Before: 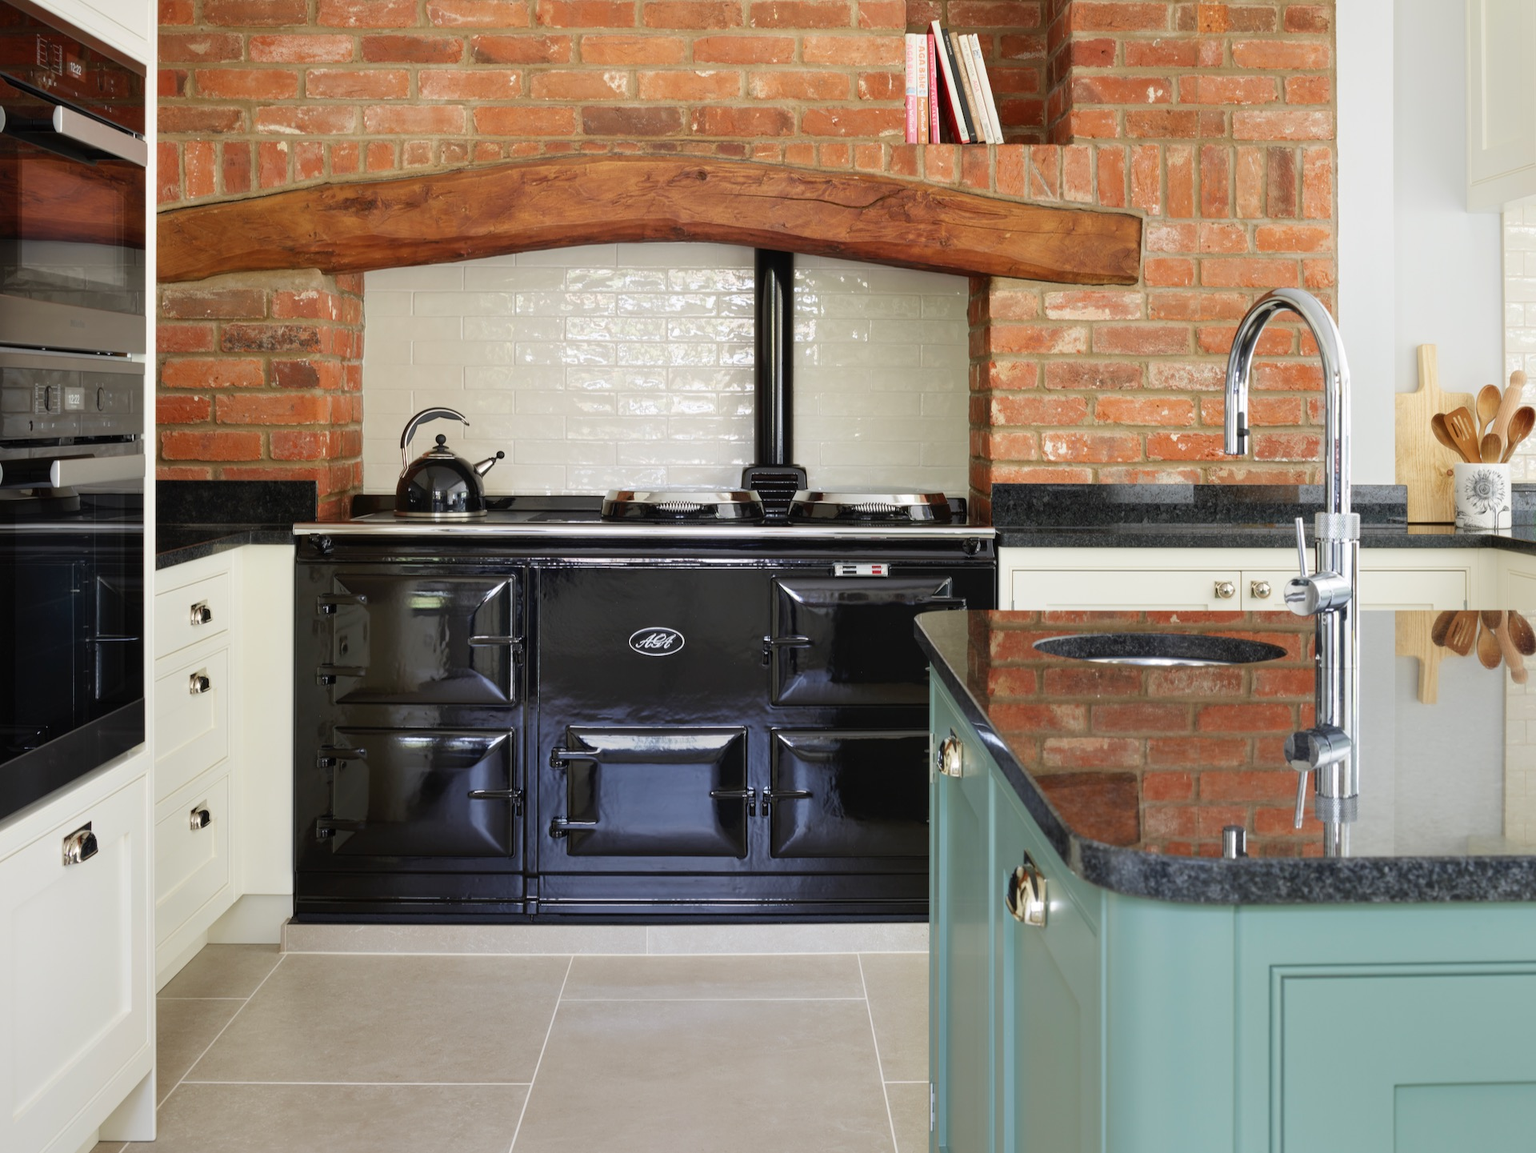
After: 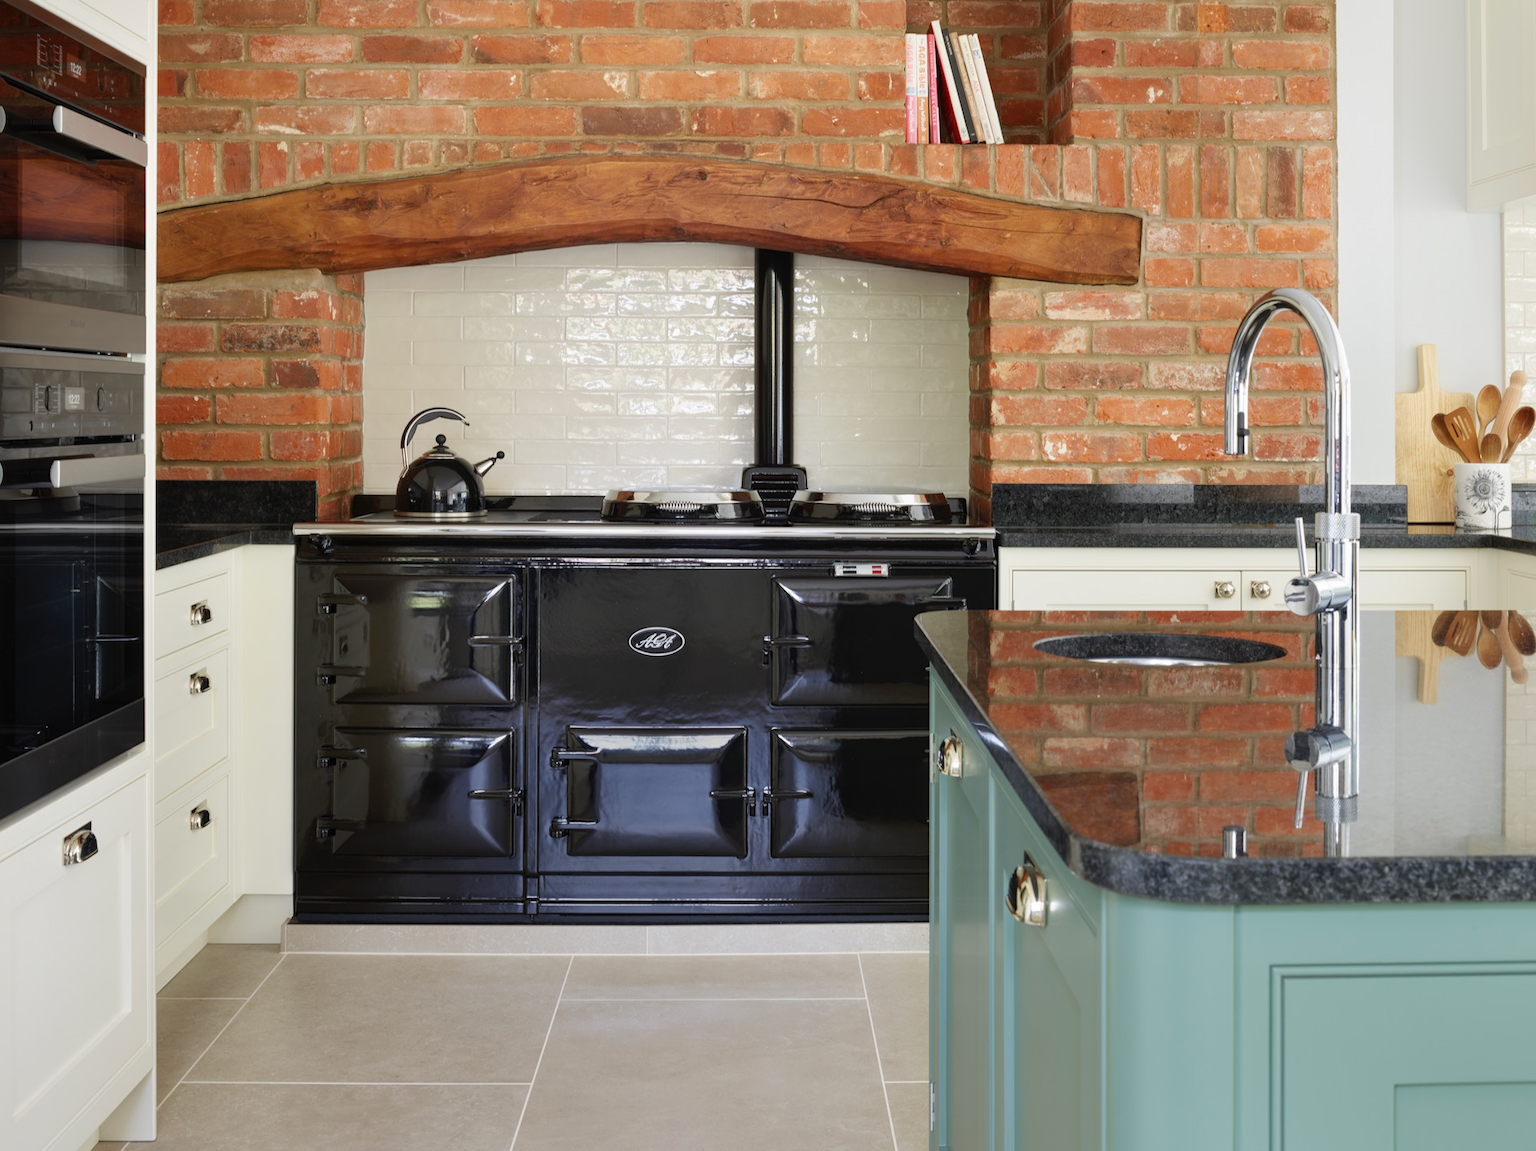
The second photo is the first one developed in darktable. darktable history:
exposure: exposure -0.021 EV, compensate highlight preservation false
crop: bottom 0.071%
